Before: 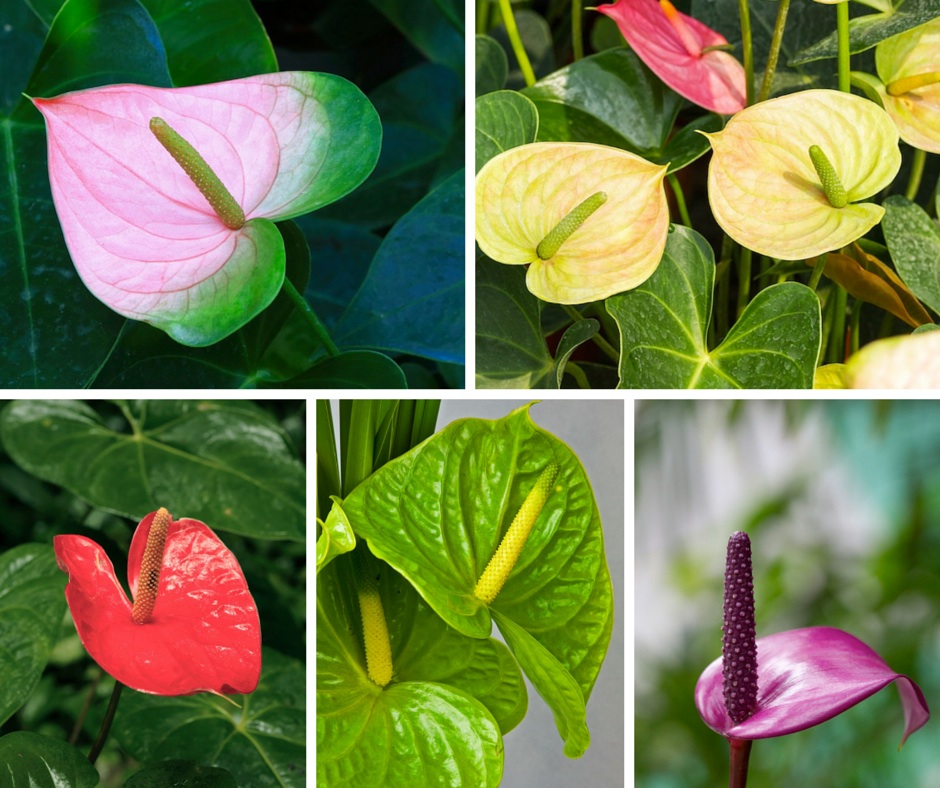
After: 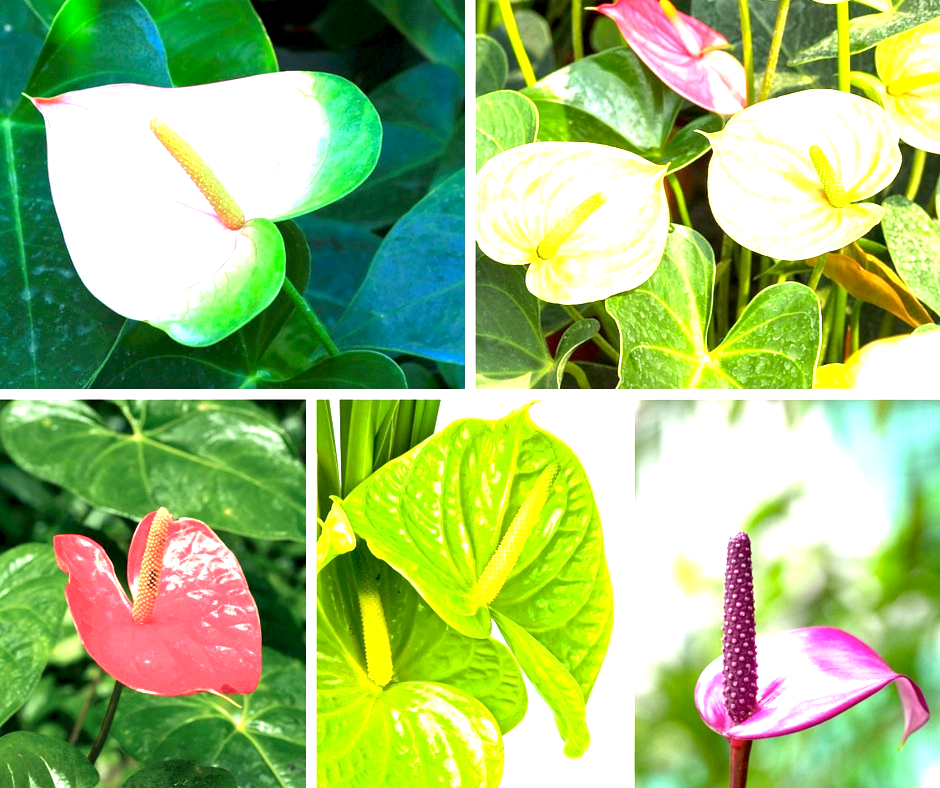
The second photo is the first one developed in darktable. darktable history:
exposure: black level correction 0.002, exposure 1.995 EV, compensate highlight preservation false
